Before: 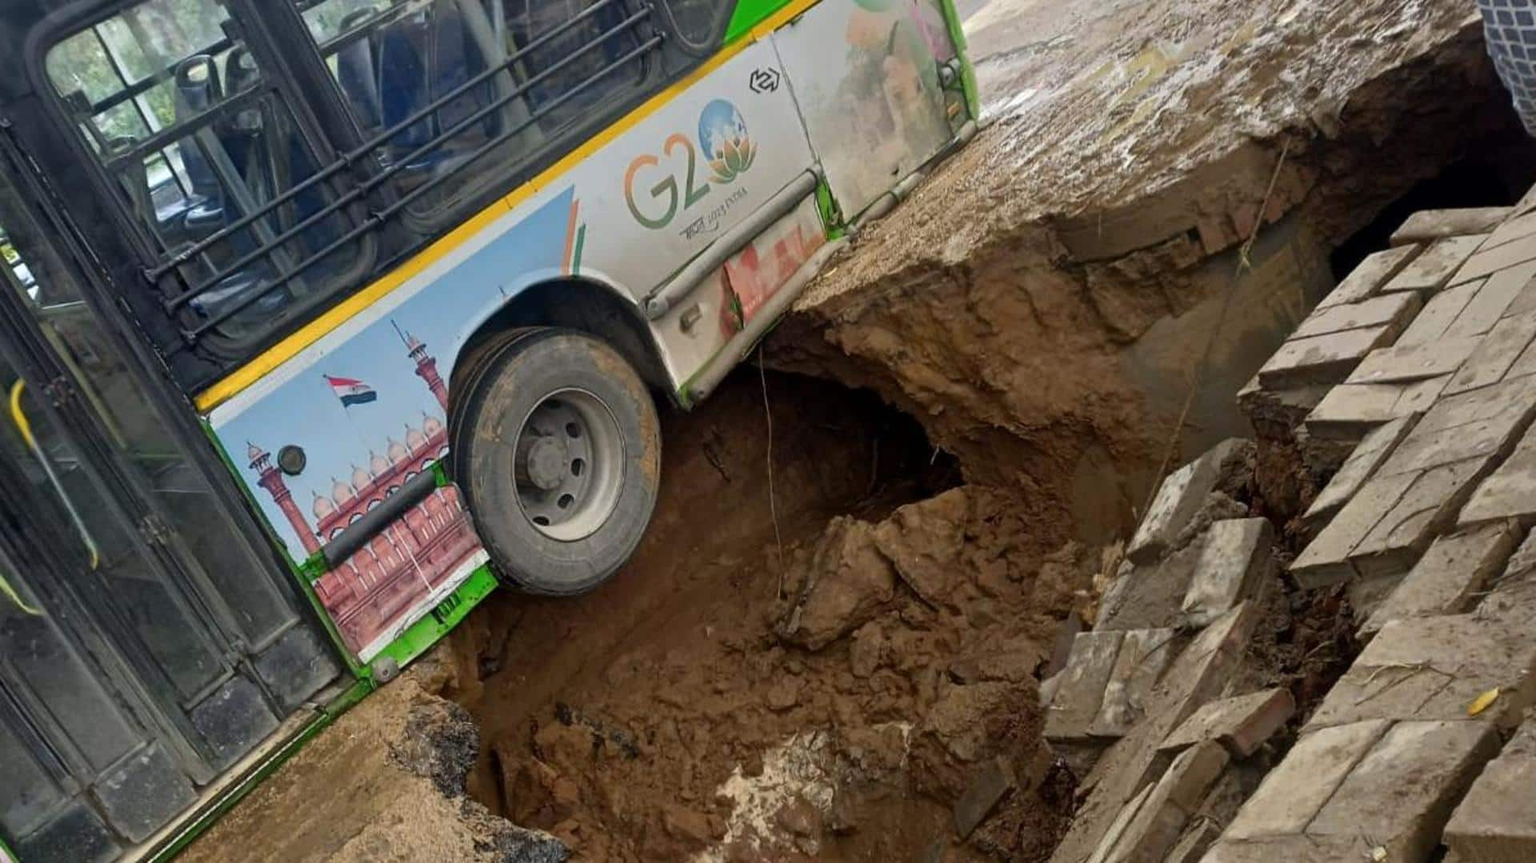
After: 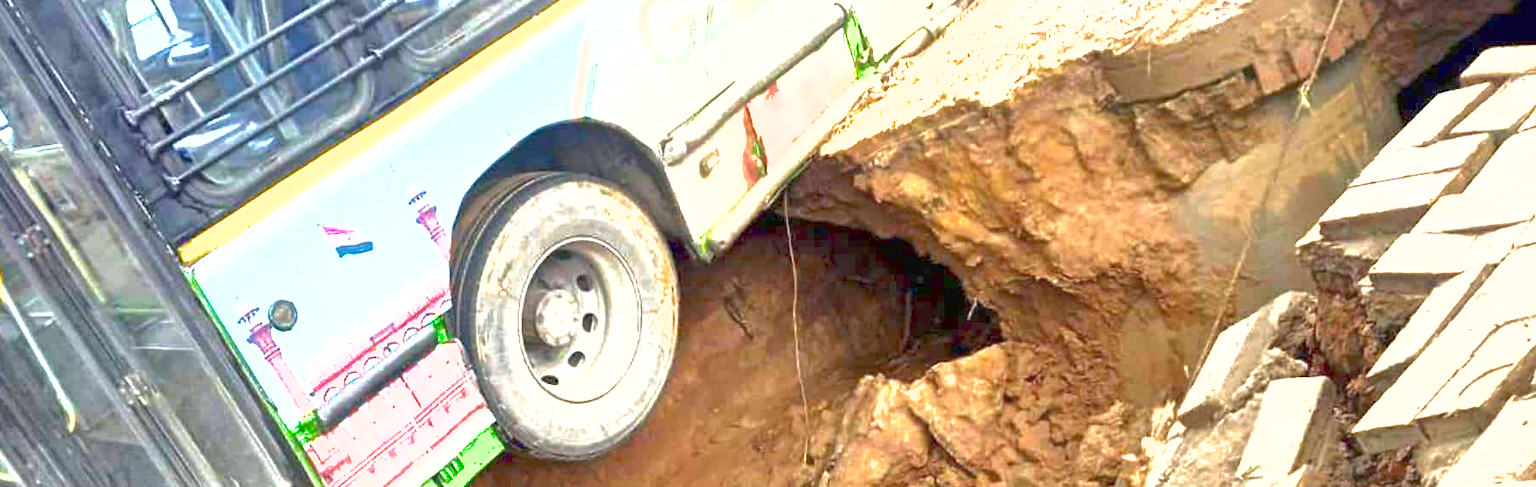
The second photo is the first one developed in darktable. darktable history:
exposure: exposure 2.972 EV, compensate highlight preservation false
crop: left 1.844%, top 19.325%, right 4.859%, bottom 27.97%
shadows and highlights: on, module defaults
